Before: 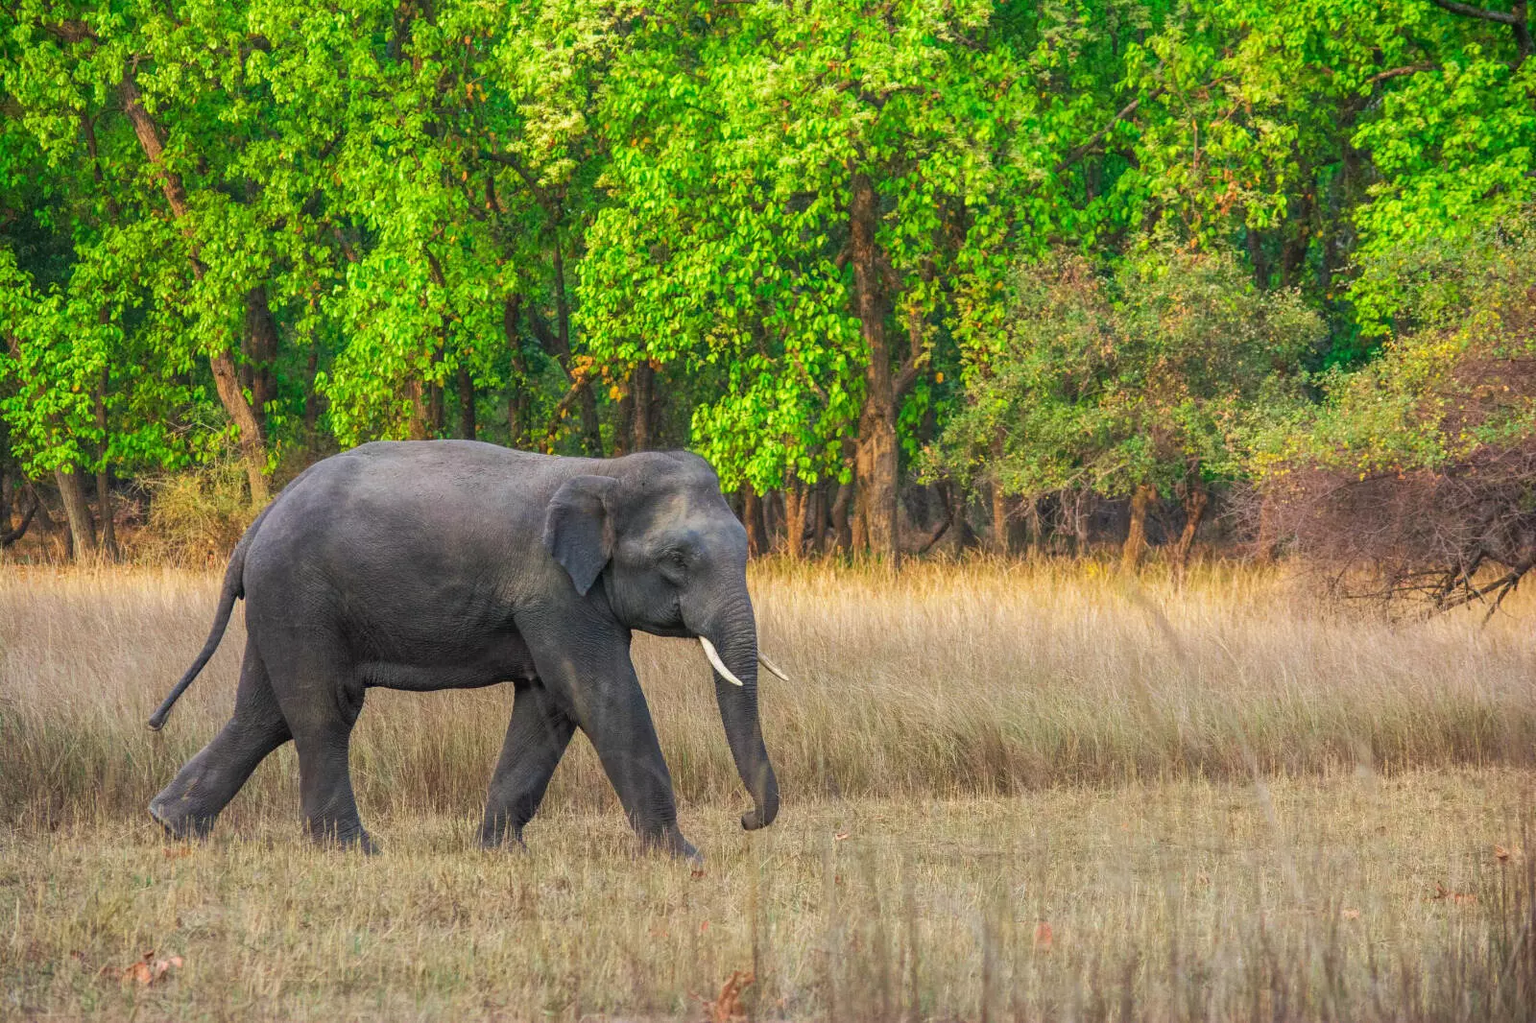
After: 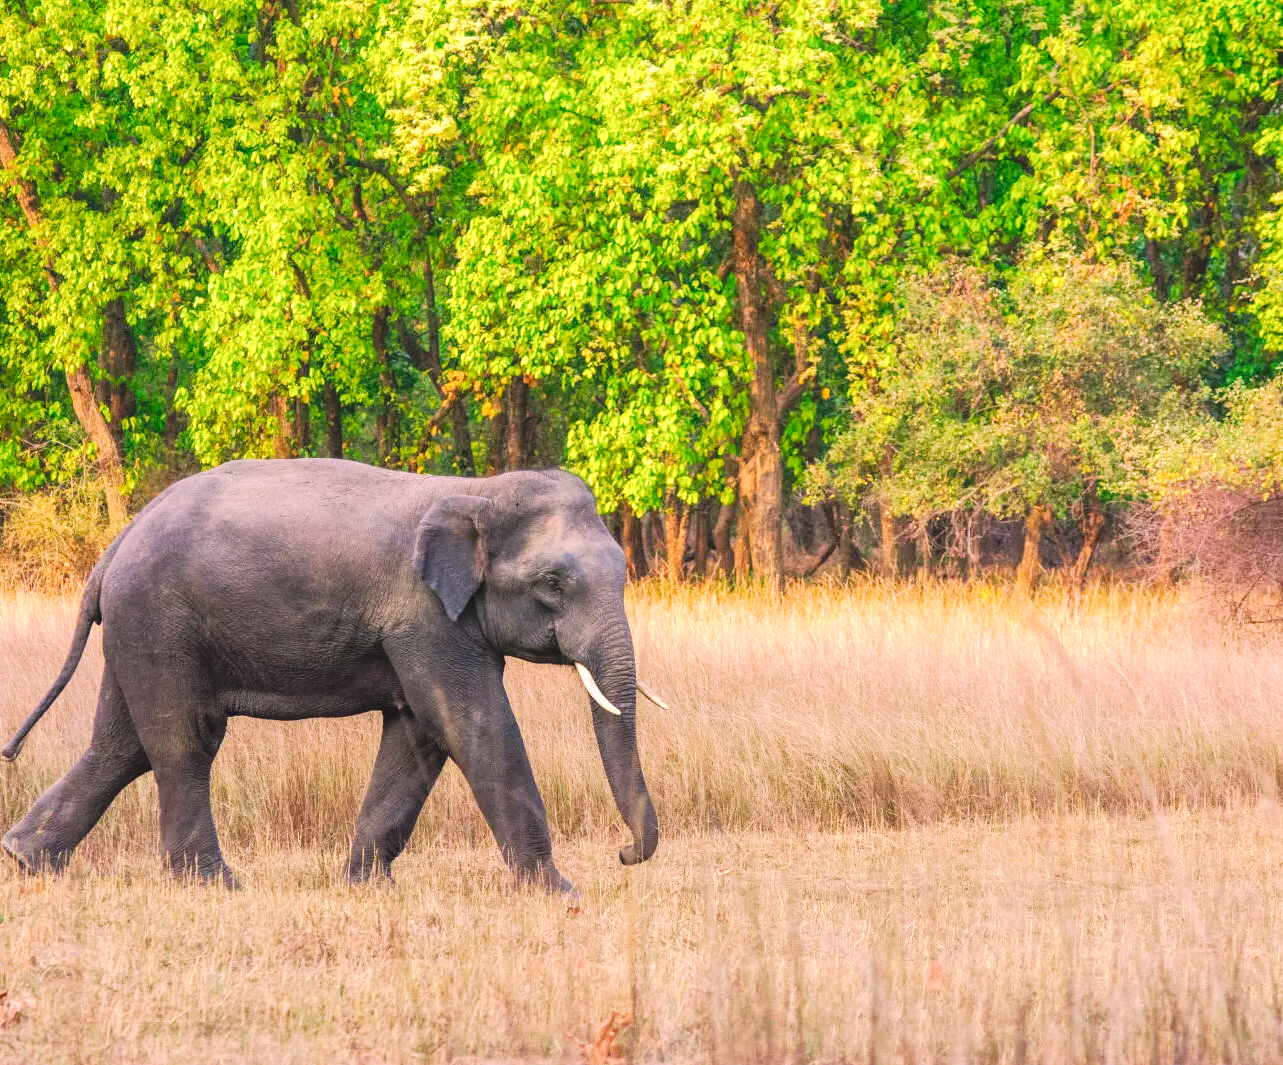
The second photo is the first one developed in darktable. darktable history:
white balance: emerald 1
color correction: highlights a* 14.52, highlights b* 4.84
crop and rotate: left 9.597%, right 10.195%
tone curve: curves: ch0 [(0, 0) (0.003, 0.049) (0.011, 0.052) (0.025, 0.061) (0.044, 0.08) (0.069, 0.101) (0.1, 0.119) (0.136, 0.139) (0.177, 0.172) (0.224, 0.222) (0.277, 0.292) (0.335, 0.367) (0.399, 0.444) (0.468, 0.538) (0.543, 0.623) (0.623, 0.713) (0.709, 0.784) (0.801, 0.844) (0.898, 0.916) (1, 1)], preserve colors none
exposure: exposure 0.507 EV, compensate highlight preservation false
